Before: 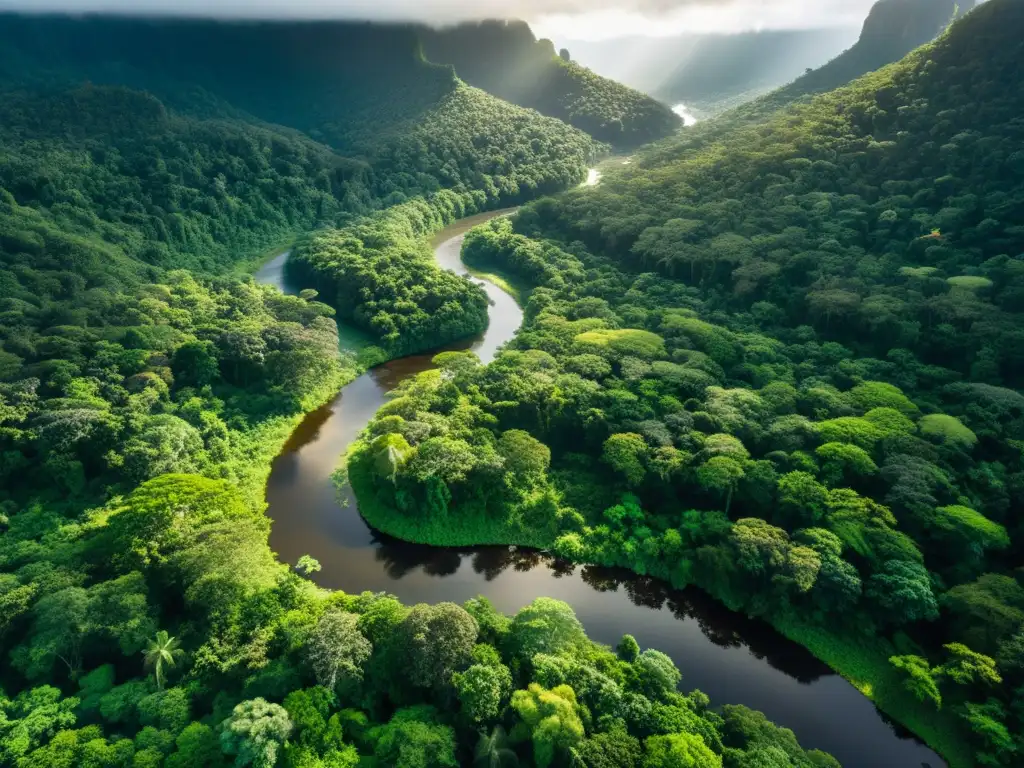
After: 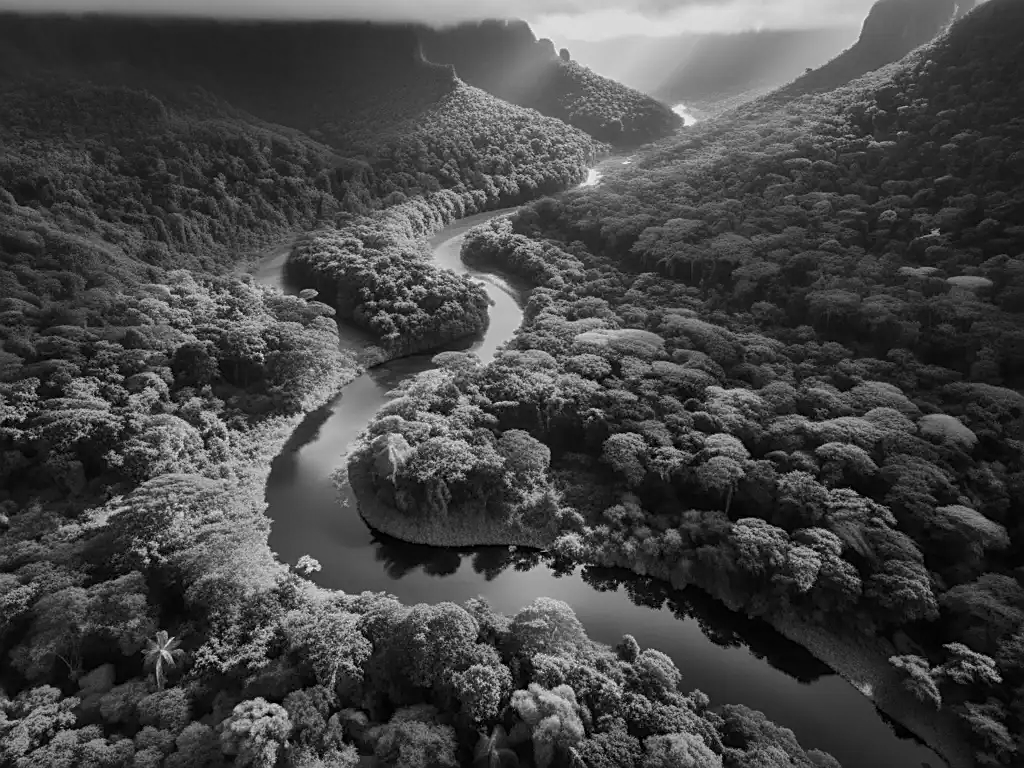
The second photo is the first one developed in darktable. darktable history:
monochrome: a 26.22, b 42.67, size 0.8
color balance rgb: perceptual saturation grading › global saturation 35%, perceptual saturation grading › highlights -25%, perceptual saturation grading › shadows 50%
sharpen: on, module defaults
shadows and highlights: shadows -20, white point adjustment -2, highlights -35
